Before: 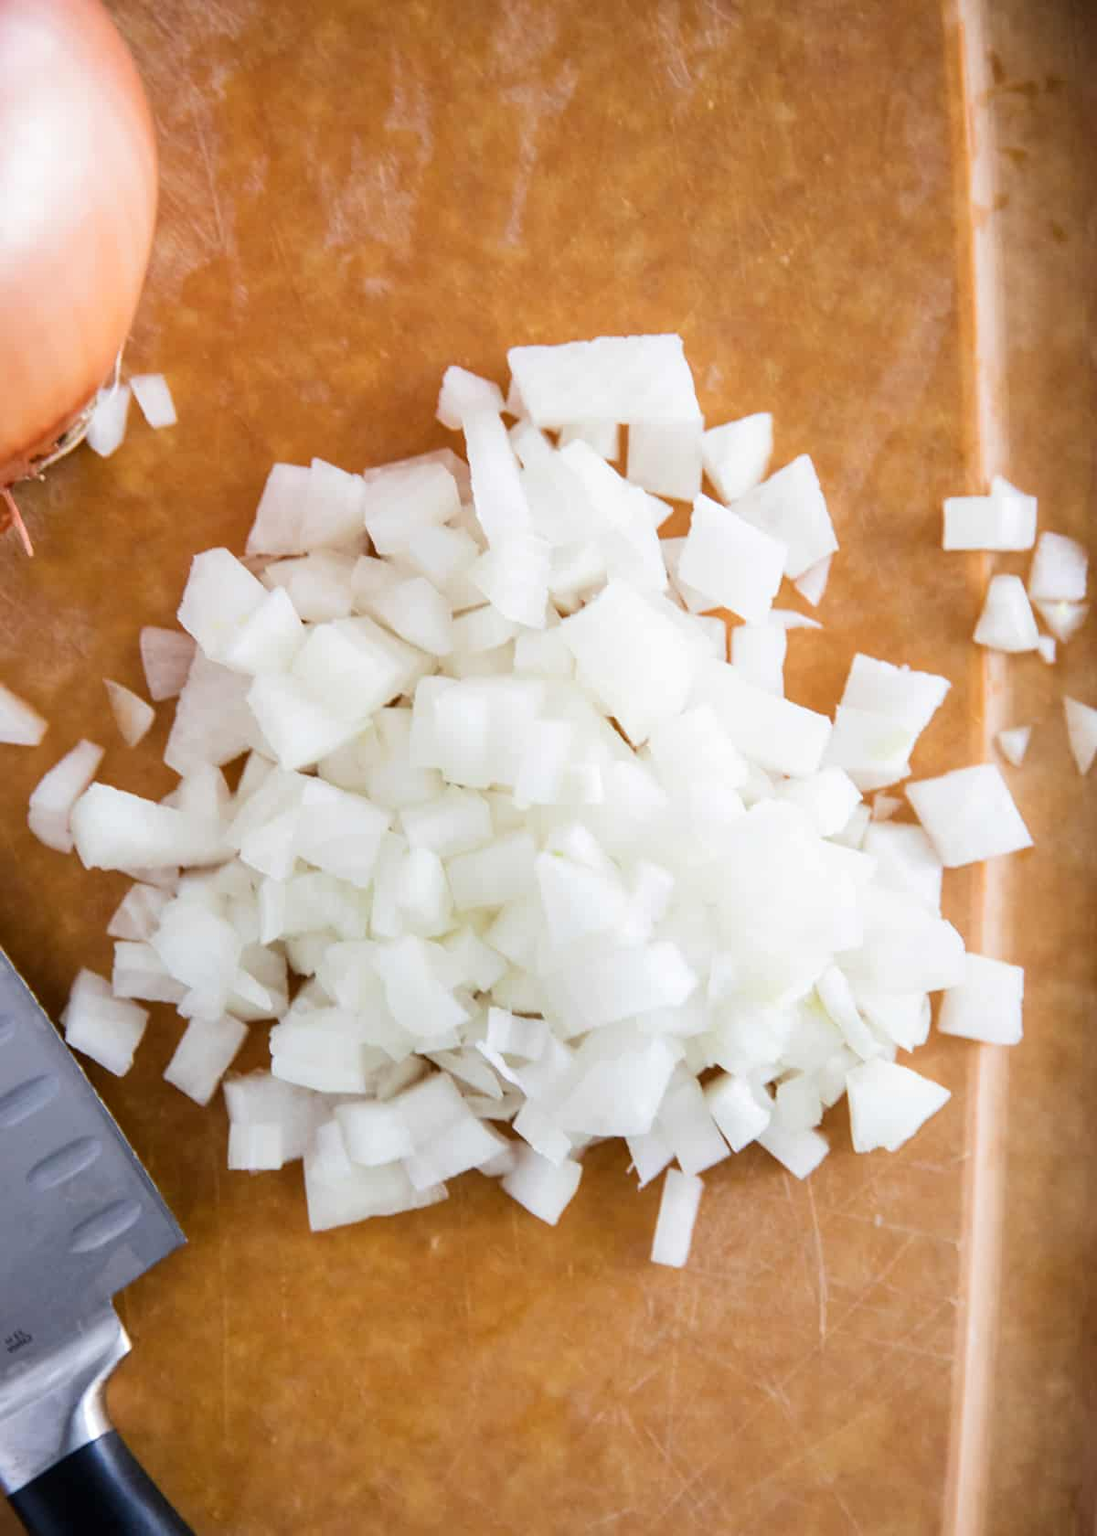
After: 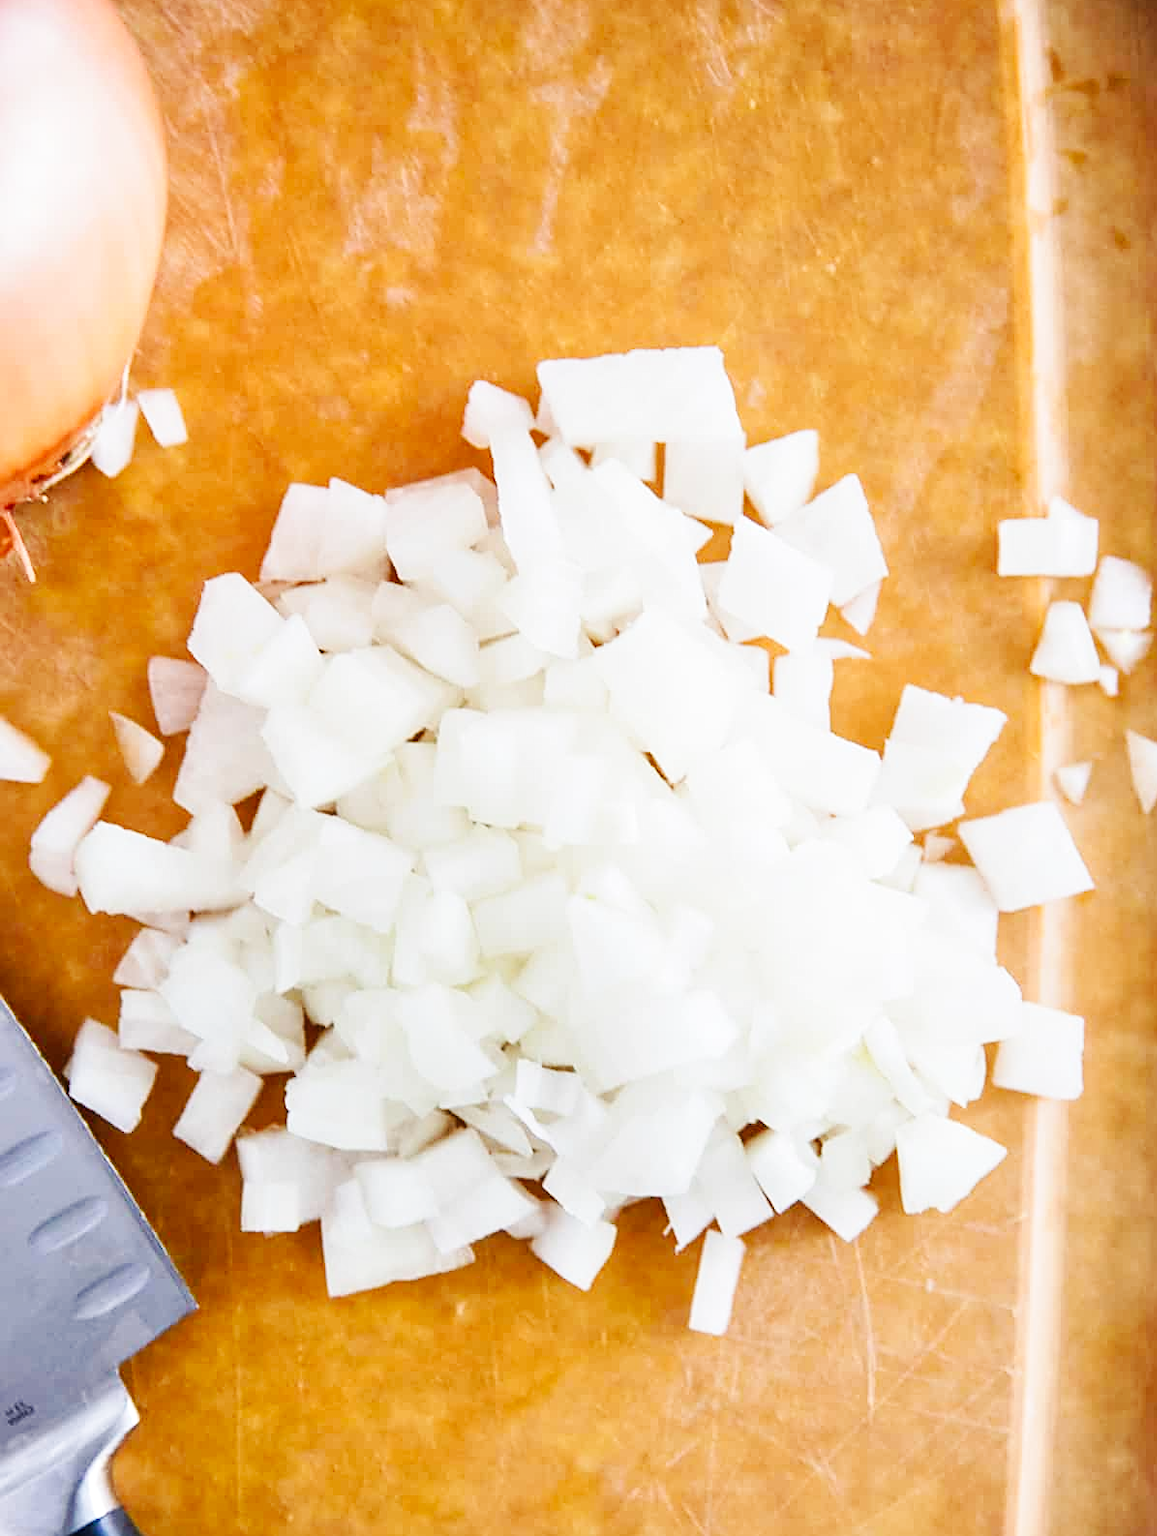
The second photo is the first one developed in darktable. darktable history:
tone equalizer: -8 EV 1 EV, -7 EV 1 EV, -6 EV 1 EV, -5 EV 1 EV, -4 EV 1 EV, -3 EV 0.75 EV, -2 EV 0.5 EV, -1 EV 0.25 EV
crop: top 0.448%, right 0.264%, bottom 5.045%
sharpen: on, module defaults
white balance: red 1, blue 1
base curve: curves: ch0 [(0, 0) (0.032, 0.025) (0.121, 0.166) (0.206, 0.329) (0.605, 0.79) (1, 1)], preserve colors none
